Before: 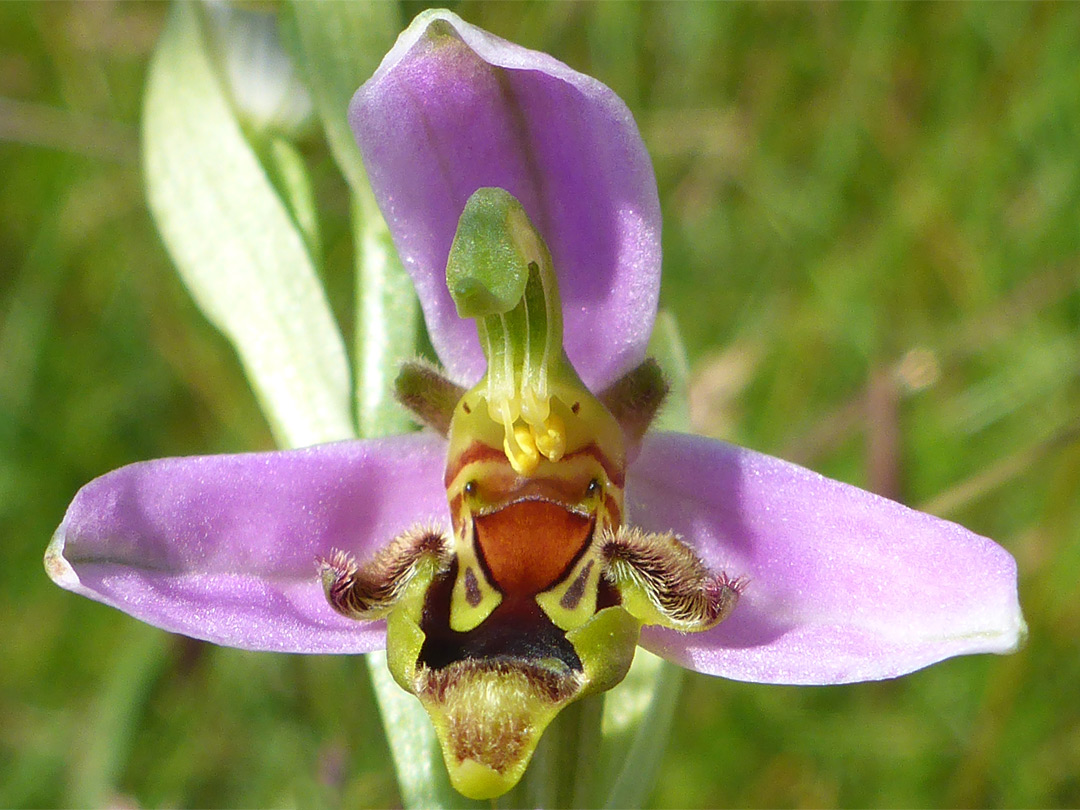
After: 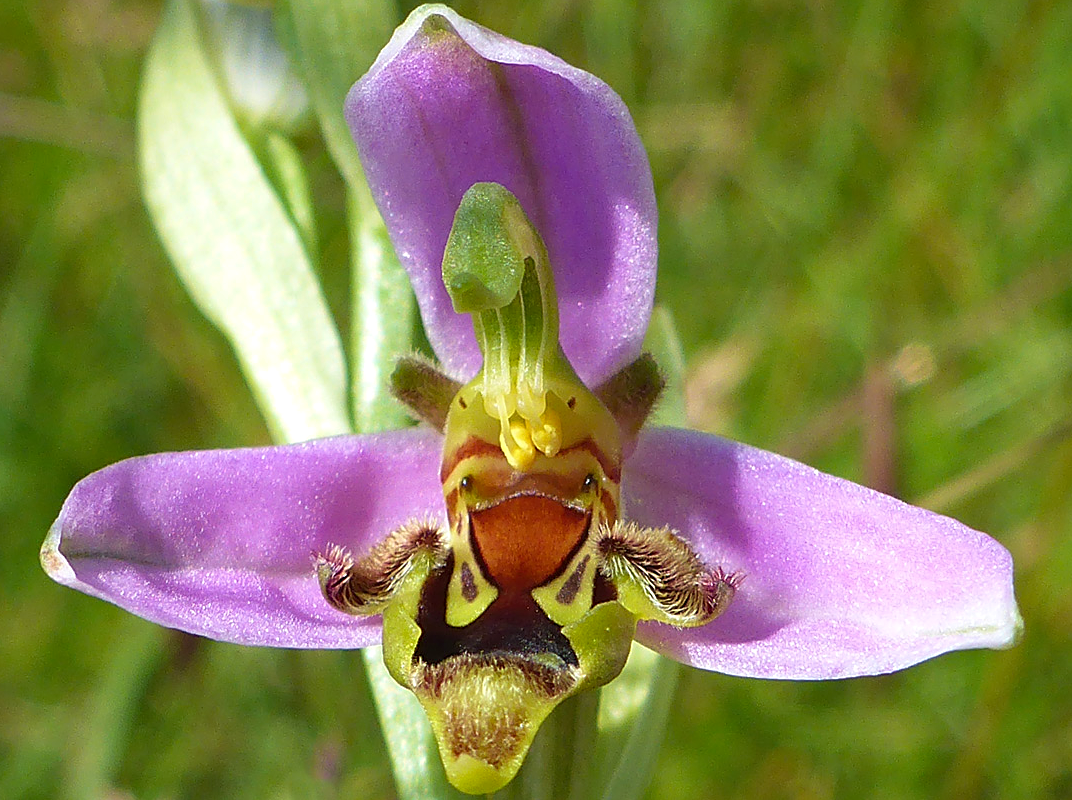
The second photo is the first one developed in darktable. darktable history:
velvia: strength 14.66%
crop: left 0.458%, top 0.724%, right 0.228%, bottom 0.476%
sharpen: on, module defaults
haze removal: compatibility mode true, adaptive false
